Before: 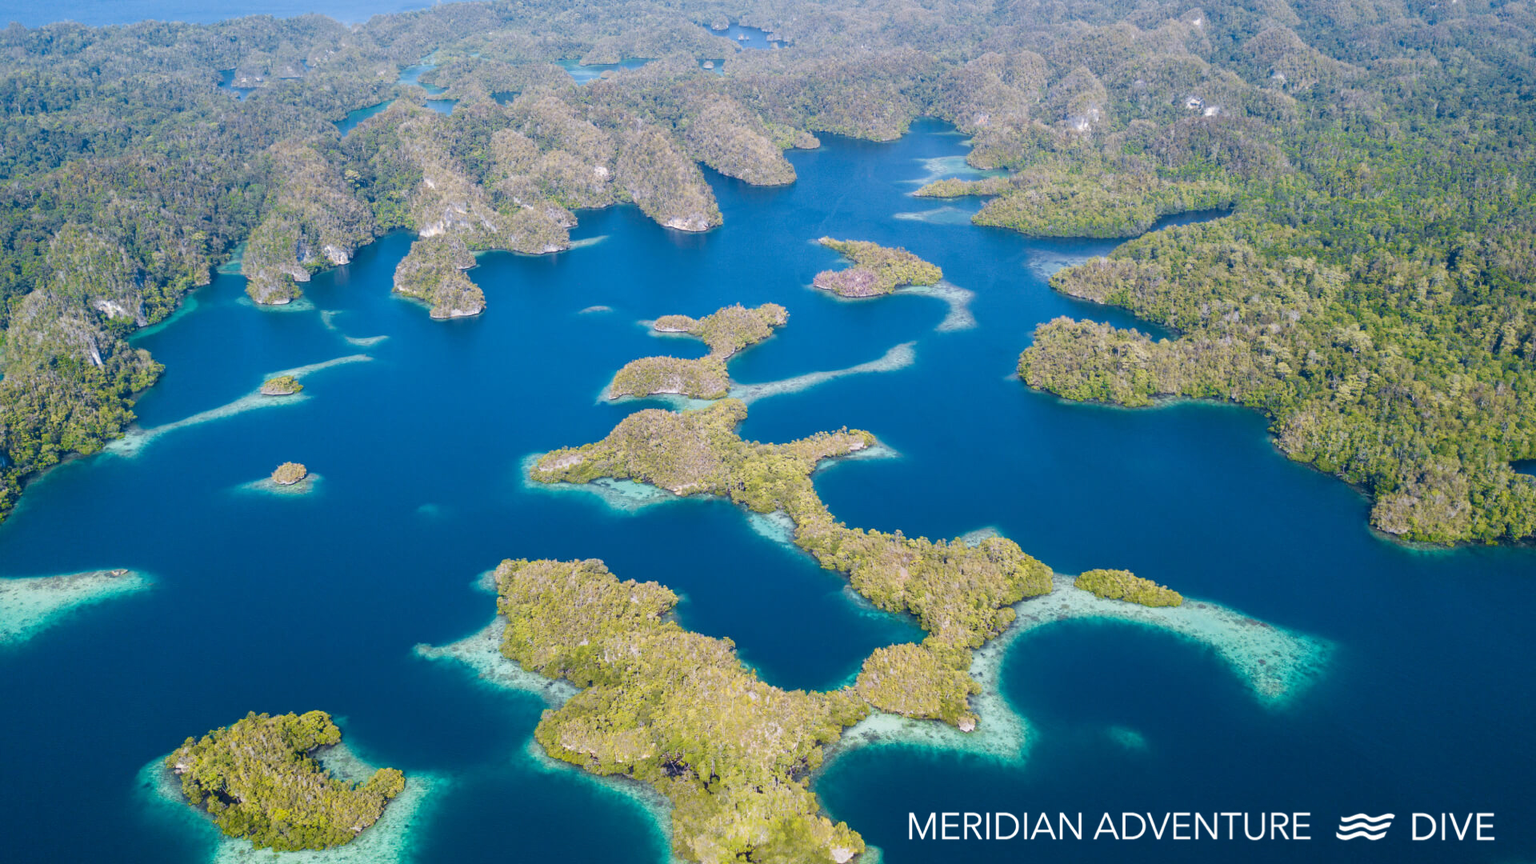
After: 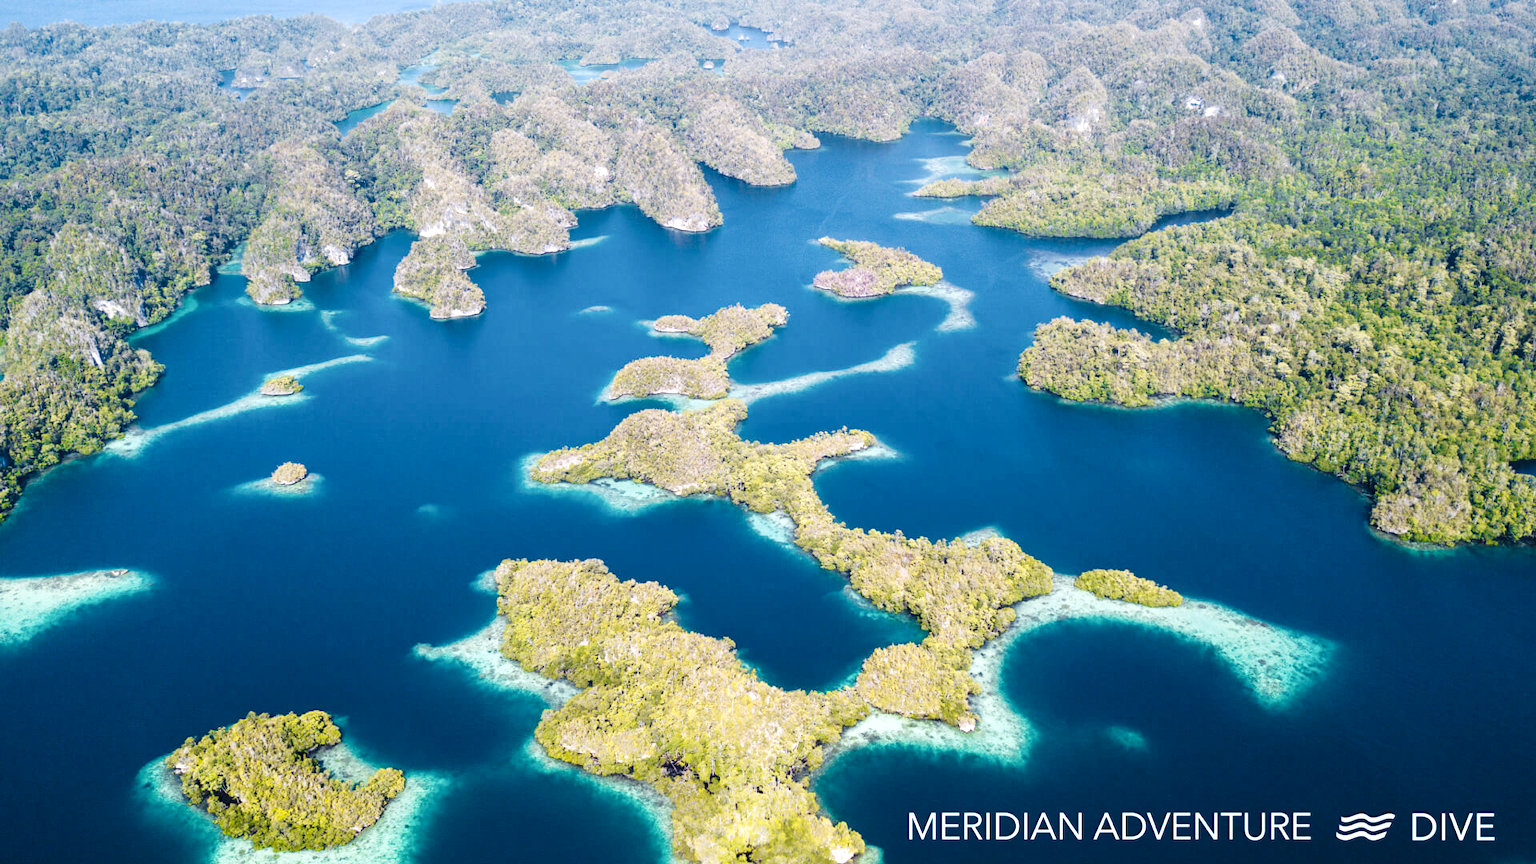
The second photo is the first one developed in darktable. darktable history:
levels: levels [0.029, 0.545, 0.971]
tone curve: curves: ch0 [(0, 0) (0.071, 0.047) (0.266, 0.26) (0.491, 0.552) (0.753, 0.818) (1, 0.983)]; ch1 [(0, 0) (0.346, 0.307) (0.408, 0.369) (0.463, 0.443) (0.482, 0.493) (0.502, 0.5) (0.517, 0.518) (0.55, 0.573) (0.597, 0.641) (0.651, 0.709) (1, 1)]; ch2 [(0, 0) (0.346, 0.34) (0.434, 0.46) (0.485, 0.494) (0.5, 0.494) (0.517, 0.506) (0.535, 0.545) (0.583, 0.634) (0.625, 0.686) (1, 1)], preserve colors none
exposure: black level correction 0.001, exposure 0.498 EV, compensate highlight preservation false
